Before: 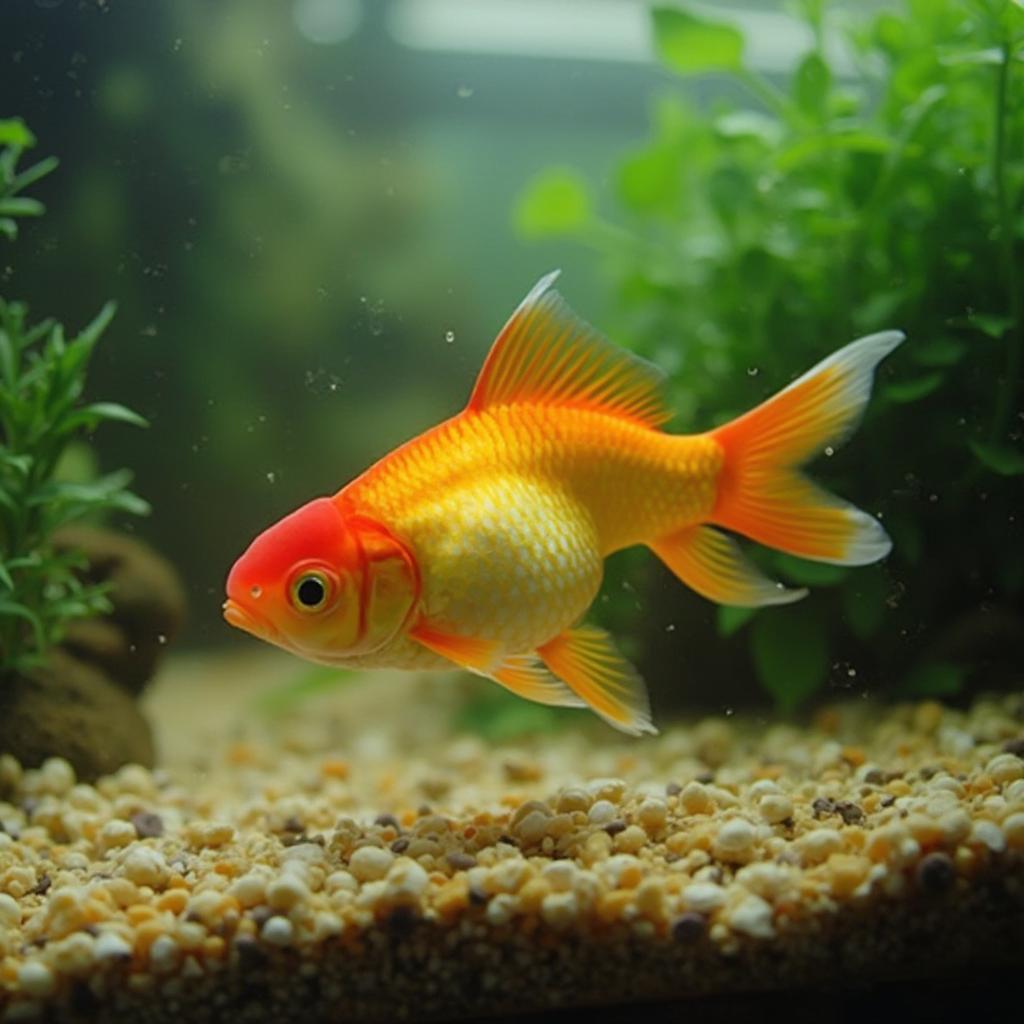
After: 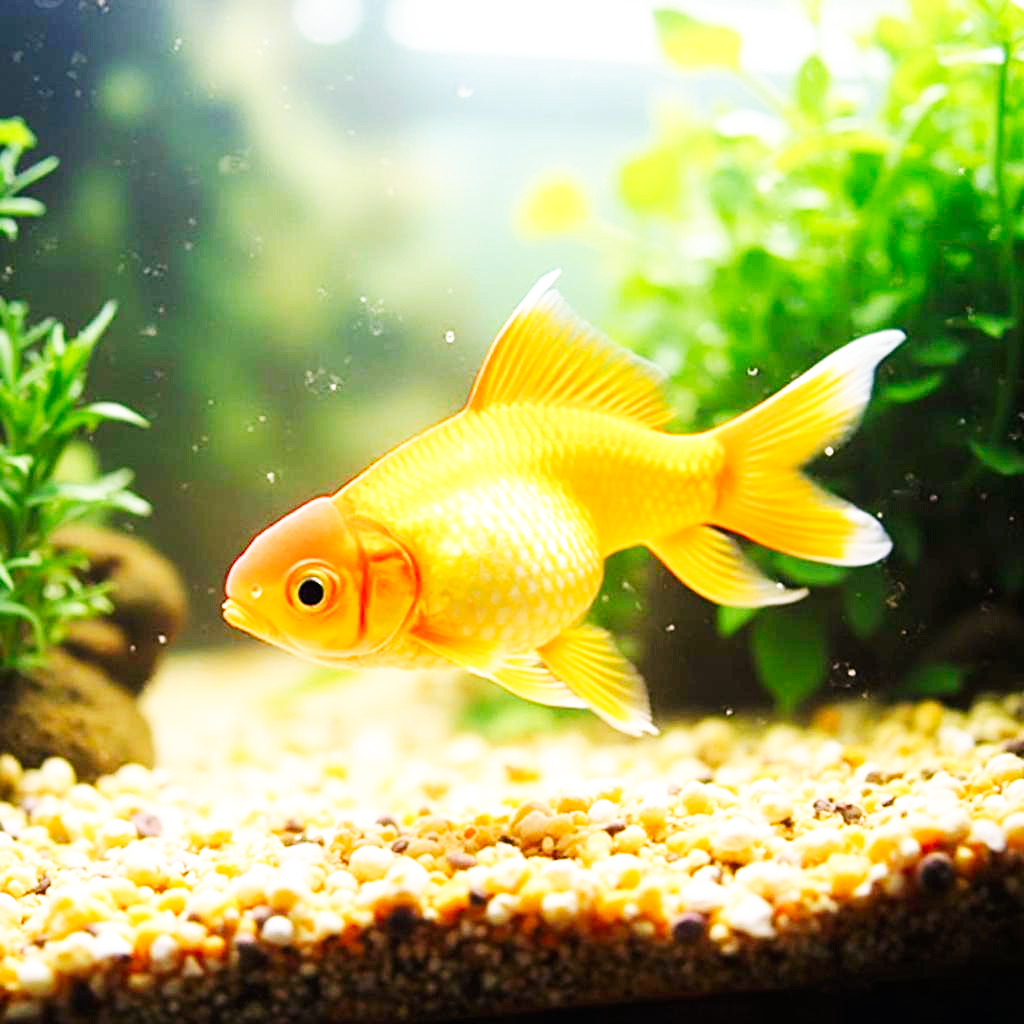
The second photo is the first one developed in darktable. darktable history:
exposure: black level correction 0.001, exposure 1 EV, compensate highlight preservation false
base curve: curves: ch0 [(0, 0) (0.007, 0.004) (0.027, 0.03) (0.046, 0.07) (0.207, 0.54) (0.442, 0.872) (0.673, 0.972) (1, 1)], preserve colors none
white balance: red 1.188, blue 1.11
